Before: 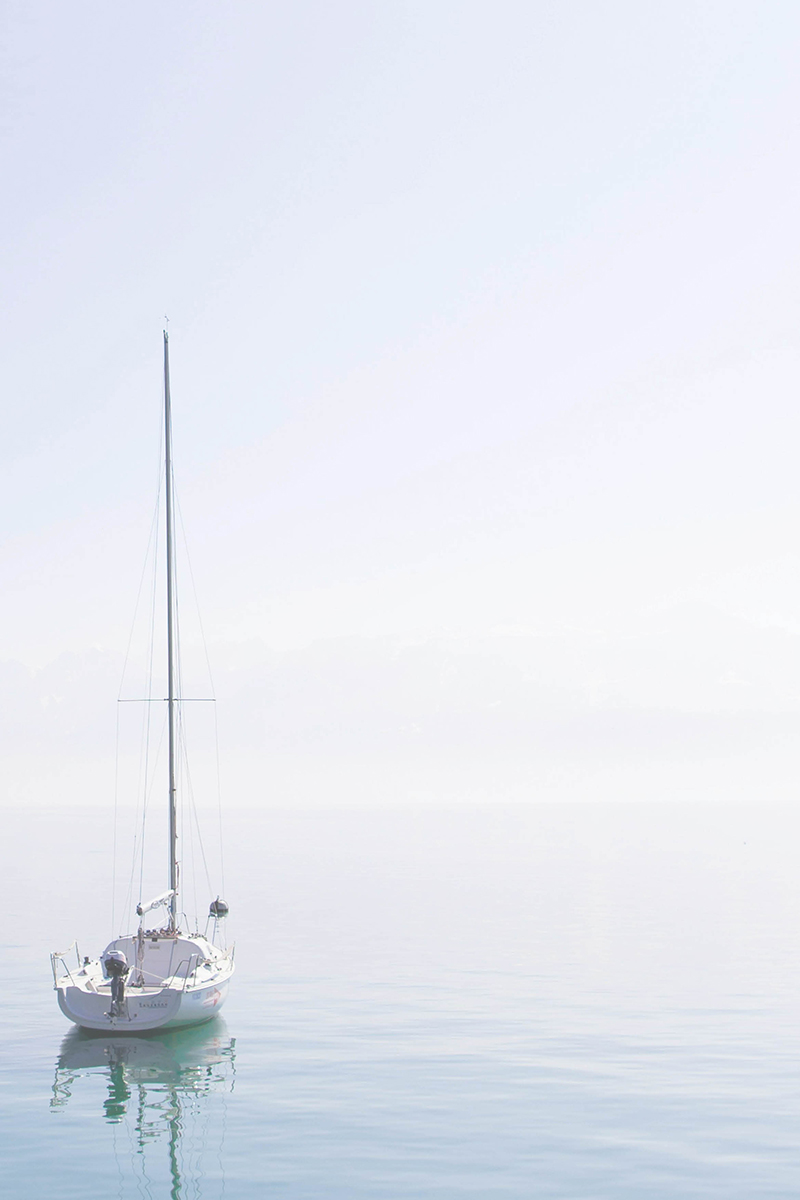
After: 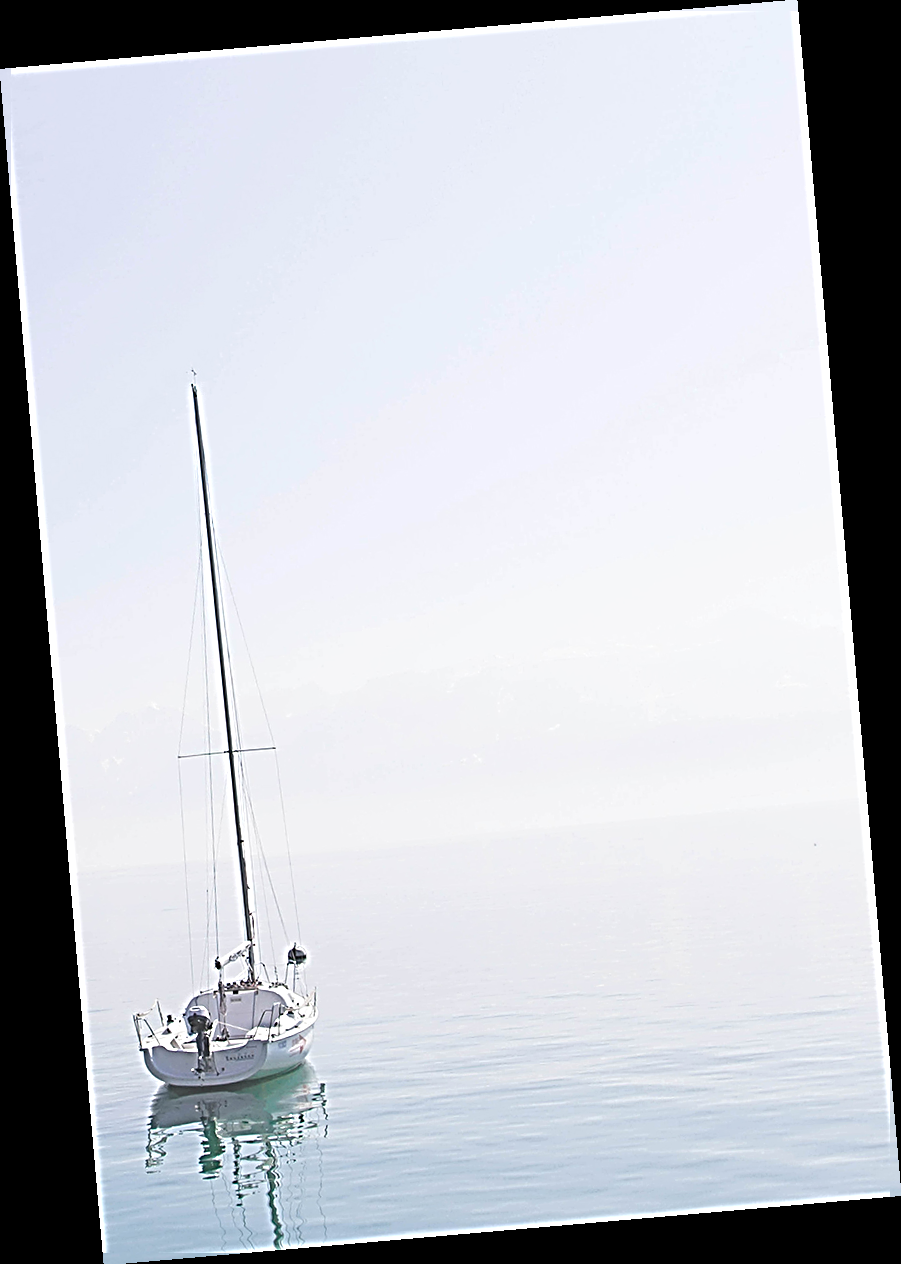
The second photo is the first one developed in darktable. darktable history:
rotate and perspective: rotation -4.98°, automatic cropping off
sharpen: radius 4.001, amount 2
